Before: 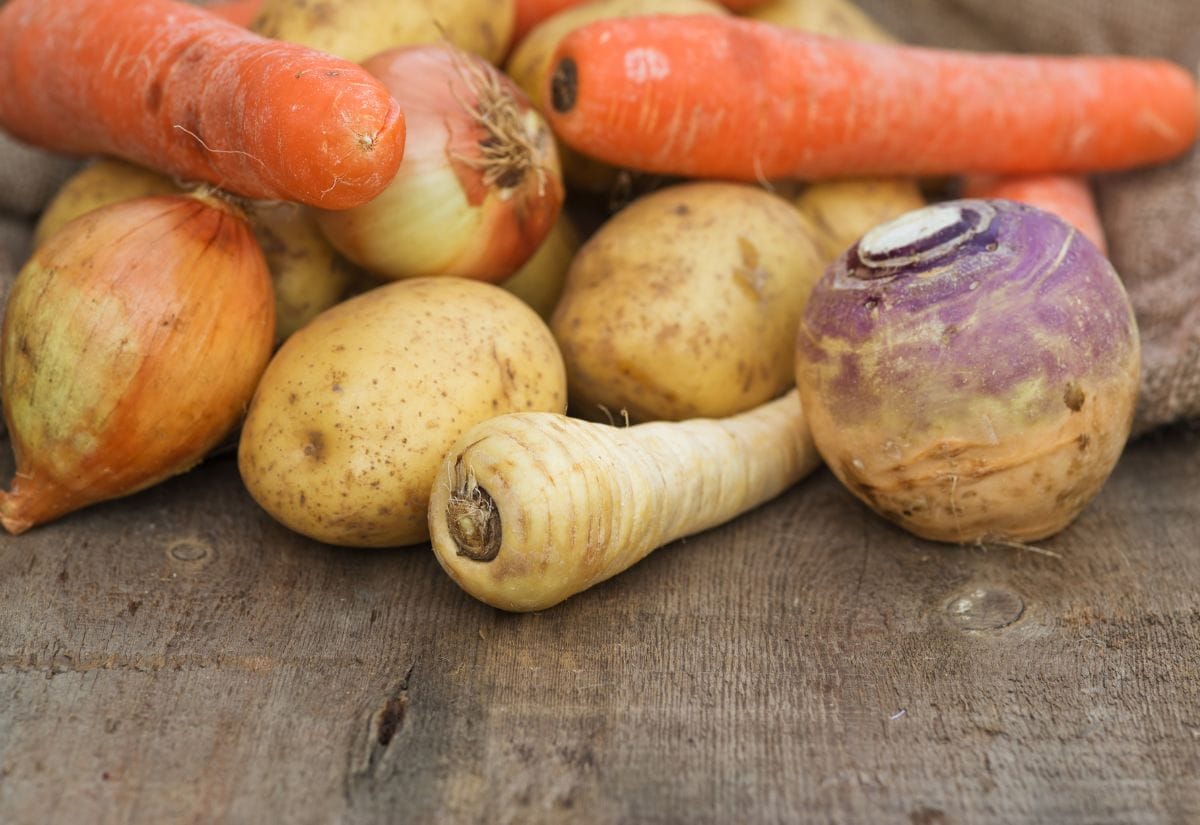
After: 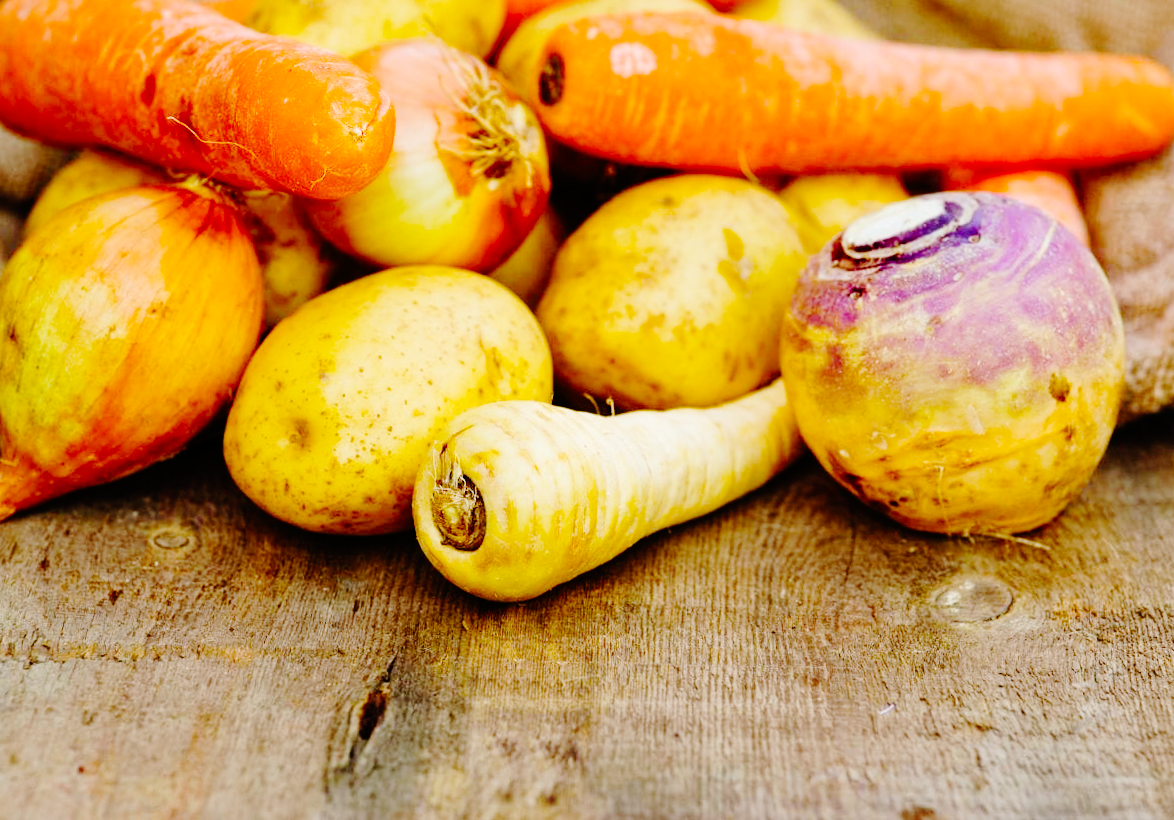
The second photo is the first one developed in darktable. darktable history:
rotate and perspective: rotation 0.226°, lens shift (vertical) -0.042, crop left 0.023, crop right 0.982, crop top 0.006, crop bottom 0.994
base curve: curves: ch0 [(0, 0) (0.036, 0.01) (0.123, 0.254) (0.258, 0.504) (0.507, 0.748) (1, 1)], preserve colors none
color balance rgb: perceptual saturation grading › global saturation 30%, global vibrance 20%
